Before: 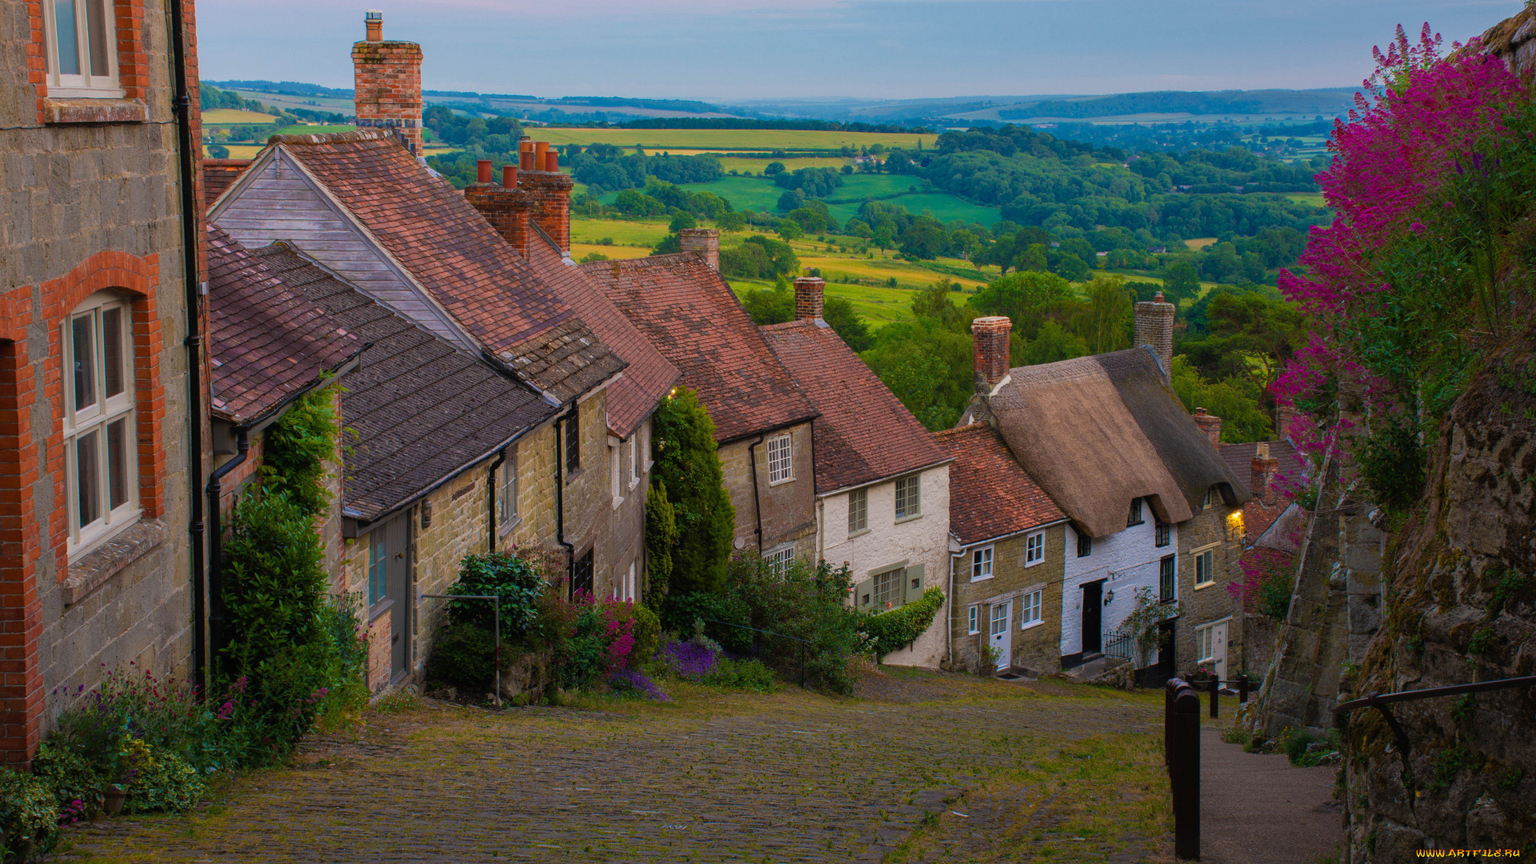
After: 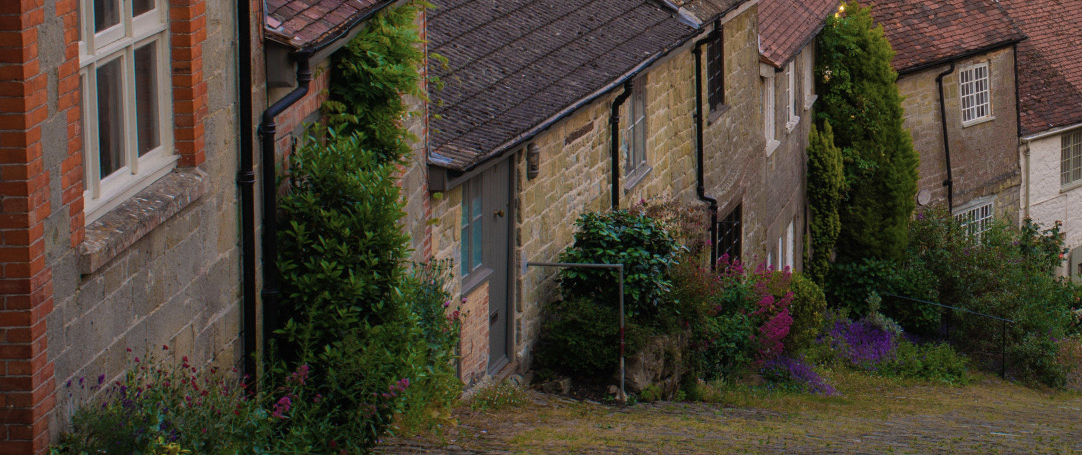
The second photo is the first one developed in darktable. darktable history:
crop: top 44.555%, right 43.617%, bottom 13.28%
color correction: highlights b* -0.042, saturation 0.818
